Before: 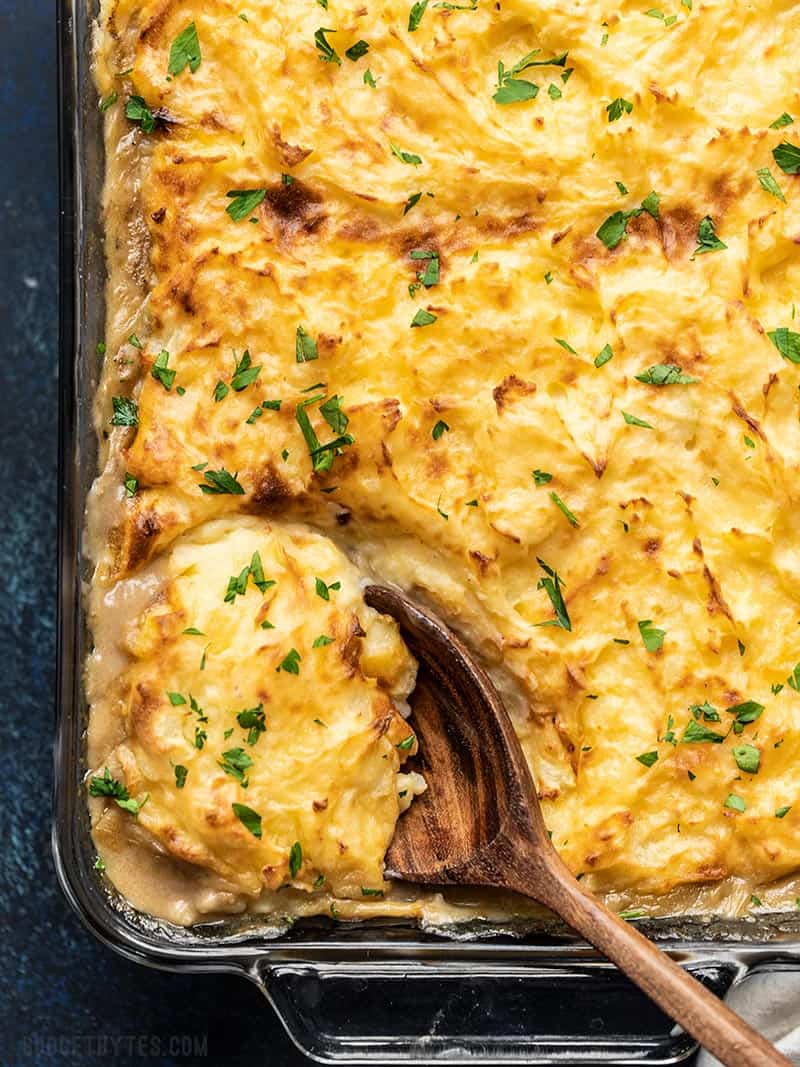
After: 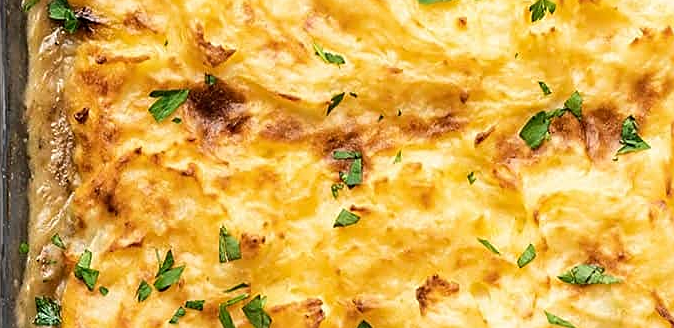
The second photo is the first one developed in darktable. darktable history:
sharpen: on, module defaults
crop and rotate: left 9.68%, top 9.395%, right 5.96%, bottom 59.856%
